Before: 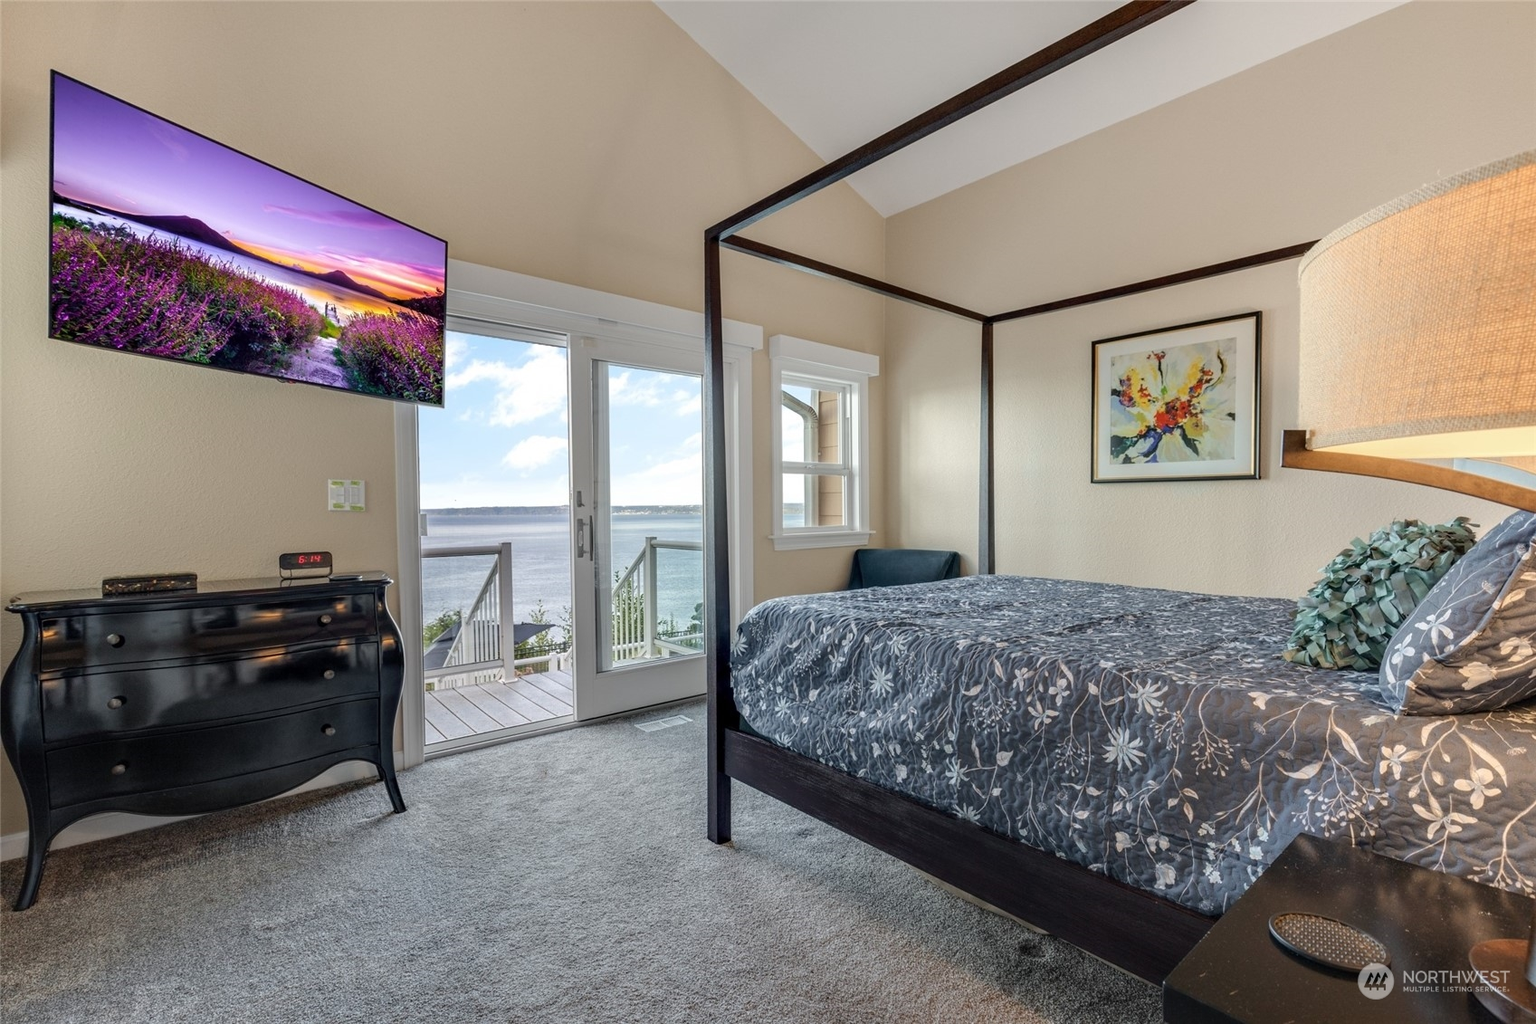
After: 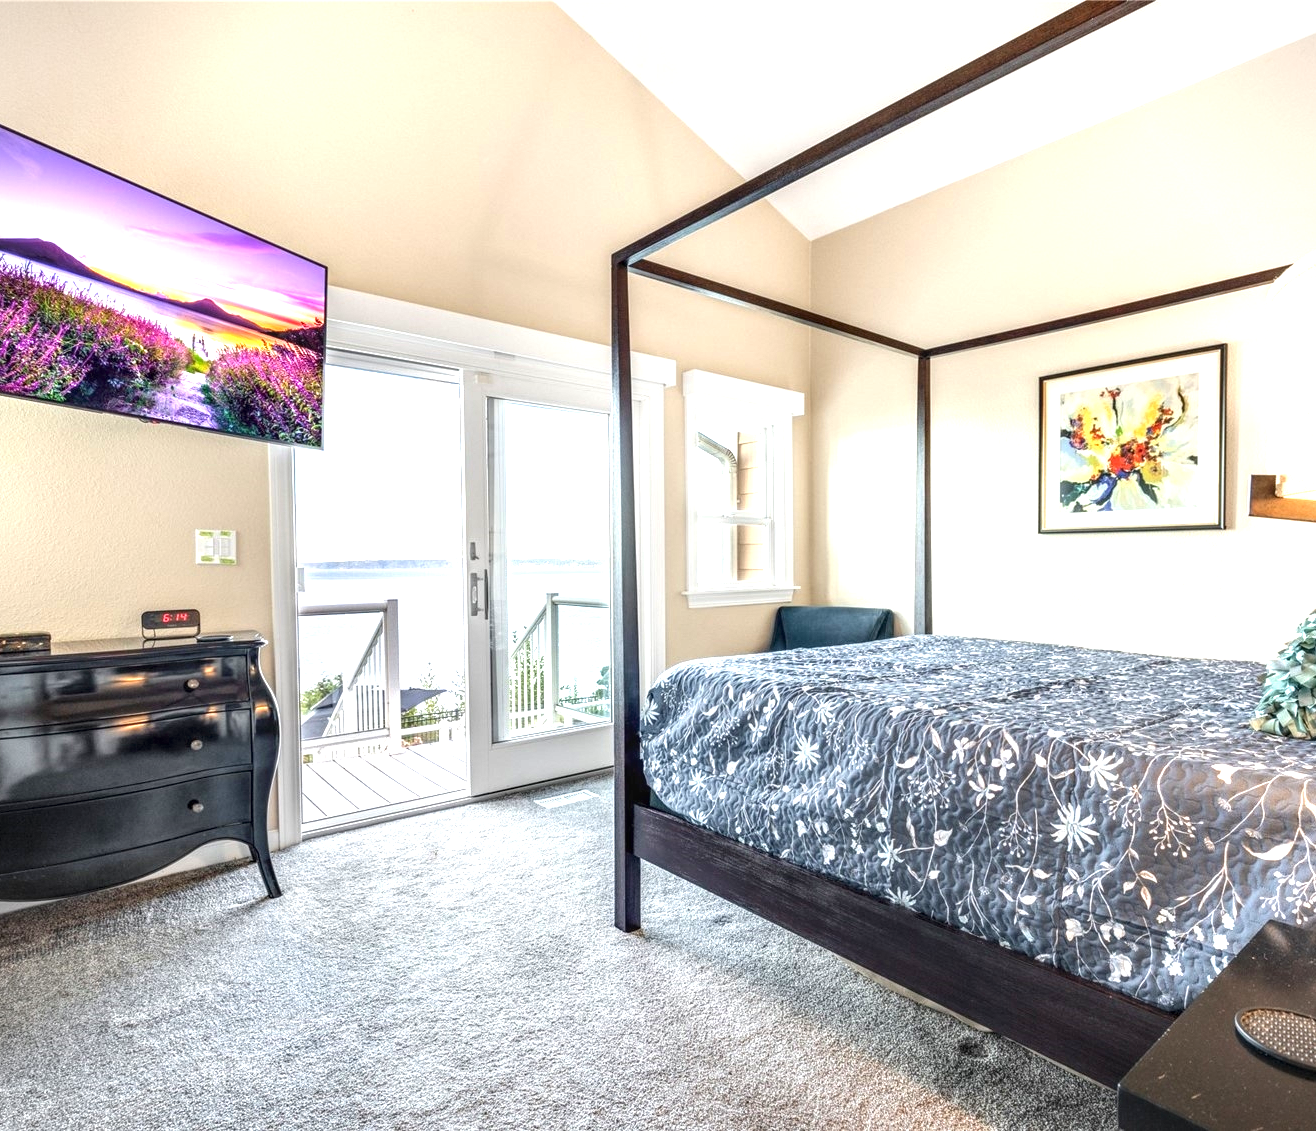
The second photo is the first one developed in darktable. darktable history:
exposure: black level correction 0, exposure 1.447 EV, compensate exposure bias true, compensate highlight preservation false
local contrast: detail 130%
crop: left 9.849%, right 12.57%
vignetting: fall-off start 99.24%, unbound false
